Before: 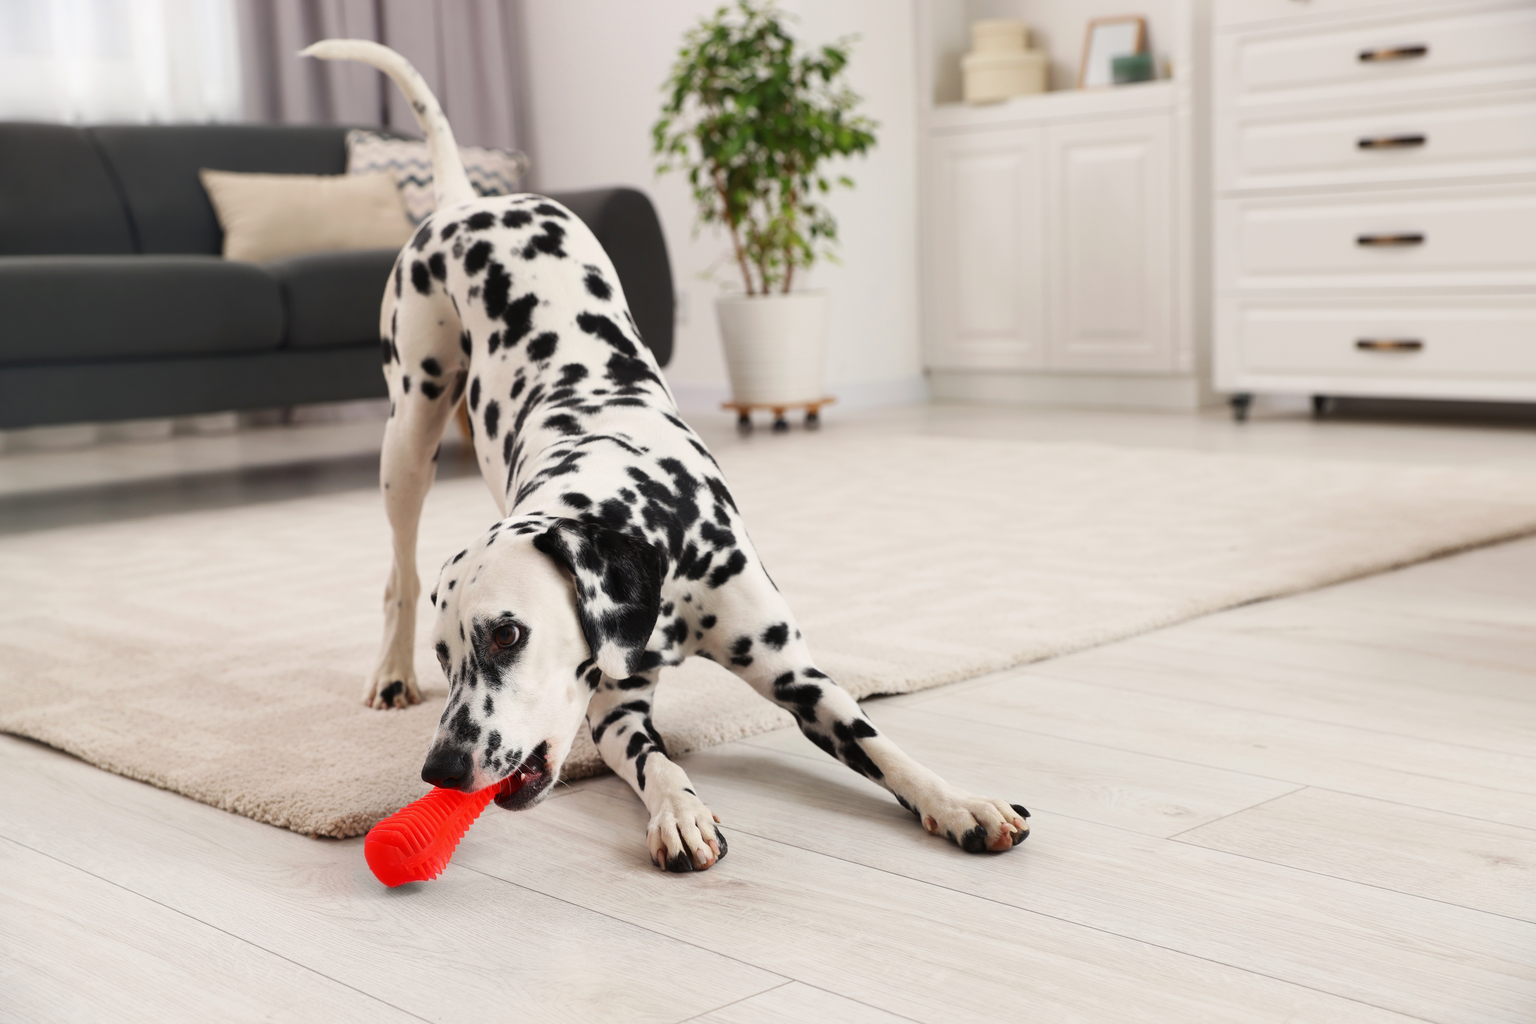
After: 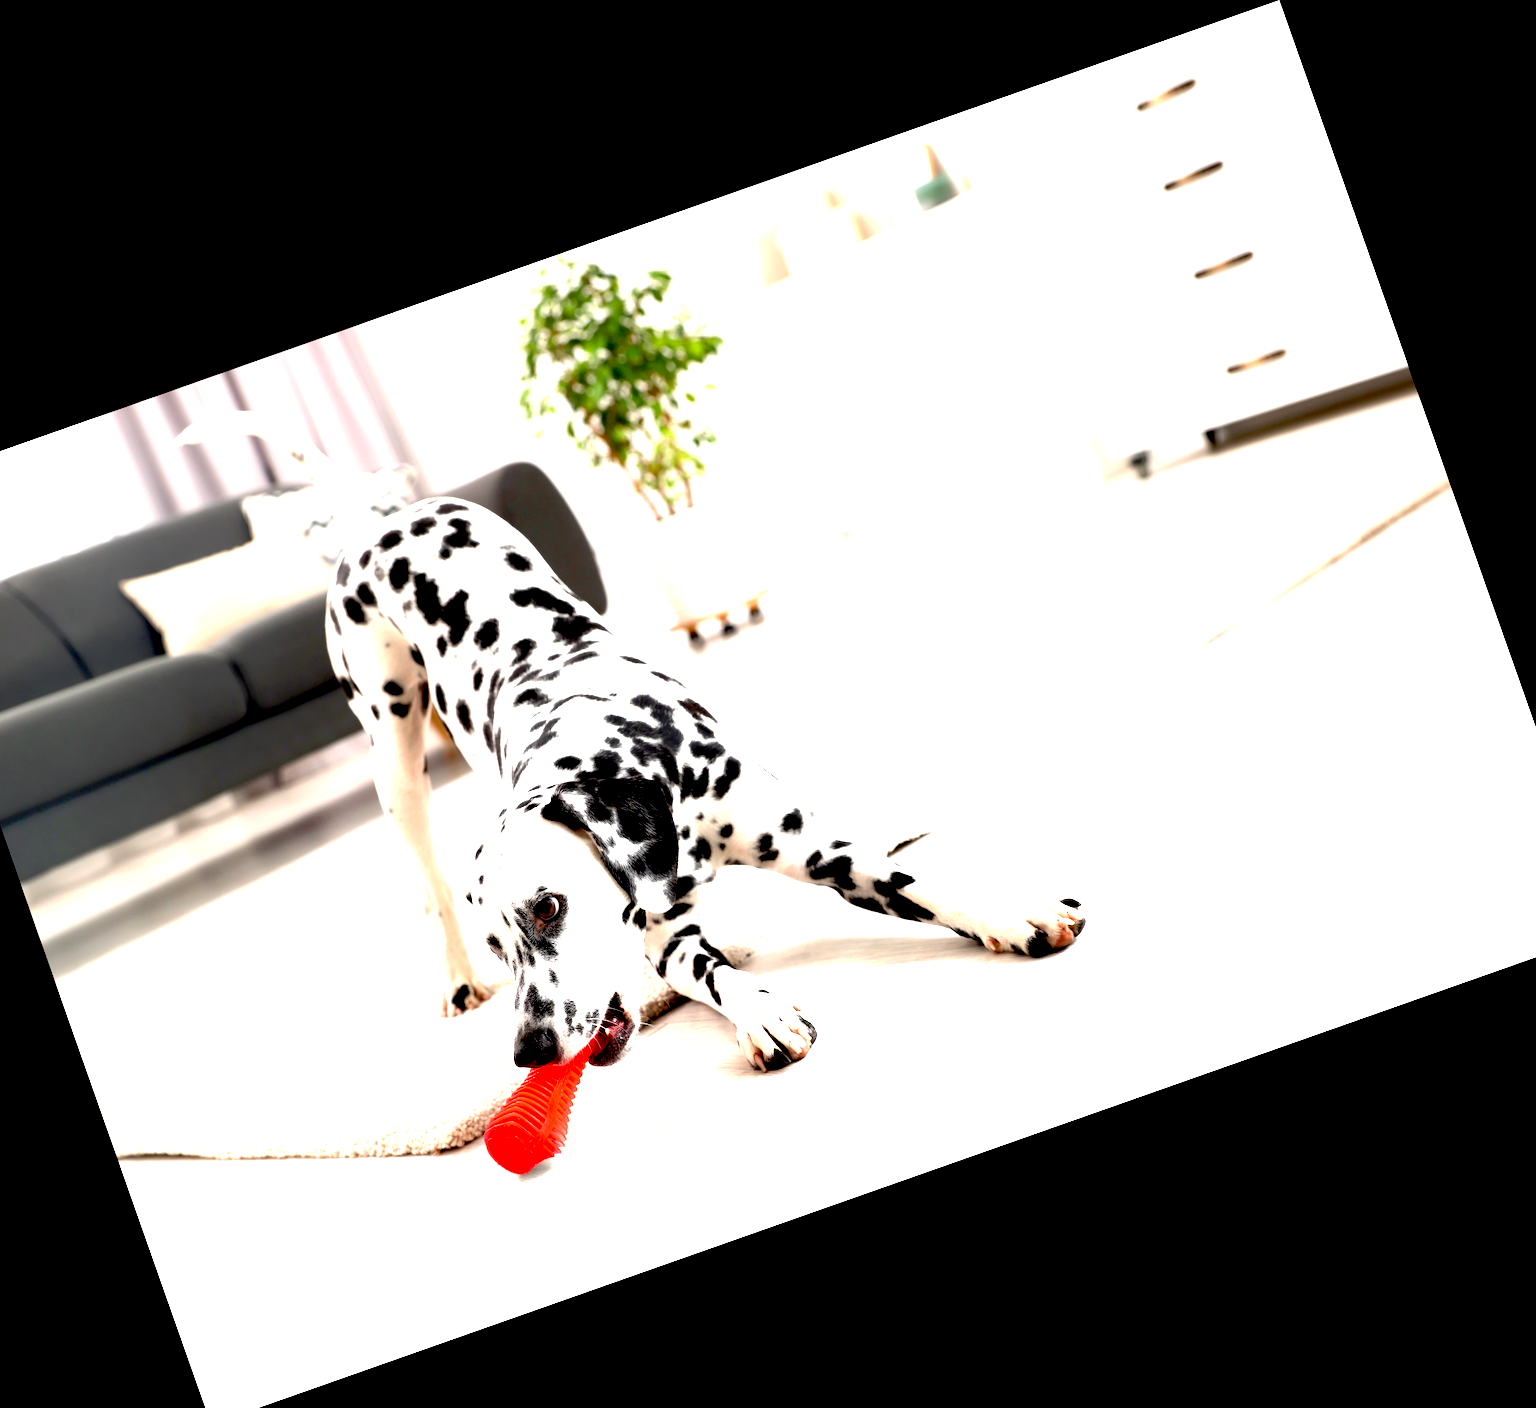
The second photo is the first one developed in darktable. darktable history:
crop and rotate: angle 19.43°, left 6.812%, right 4.125%, bottom 1.087%
contrast equalizer: octaves 7, y [[0.6 ×6], [0.55 ×6], [0 ×6], [0 ×6], [0 ×6]], mix -0.2
exposure: black level correction 0.016, exposure 1.774 EV, compensate highlight preservation false
